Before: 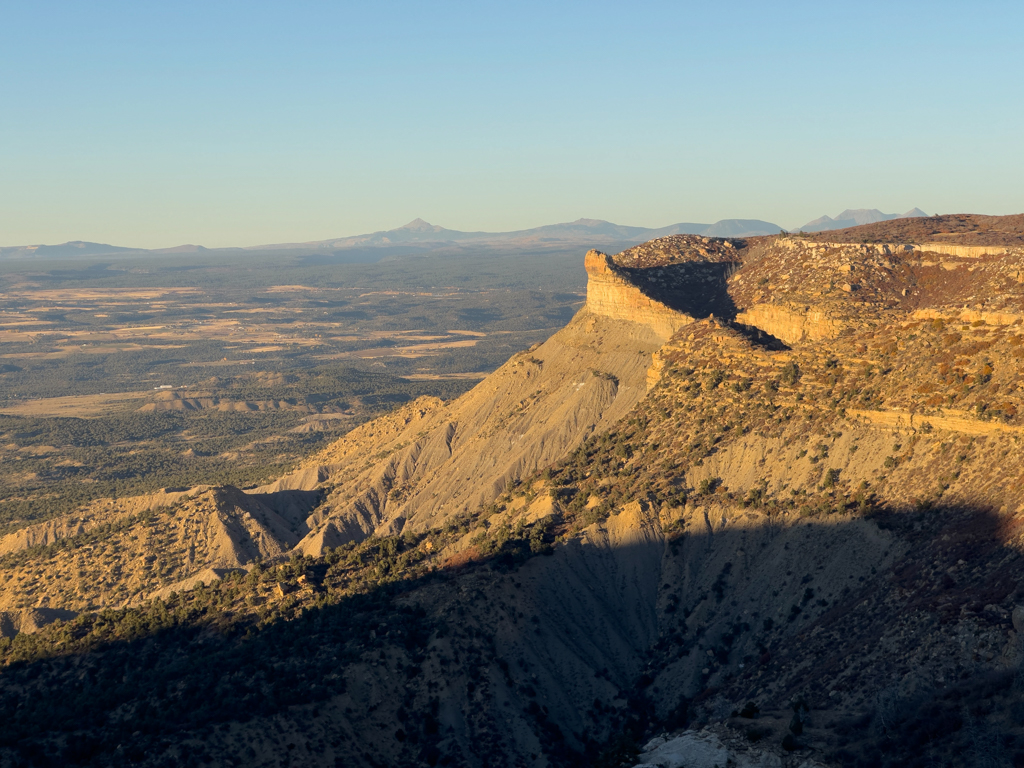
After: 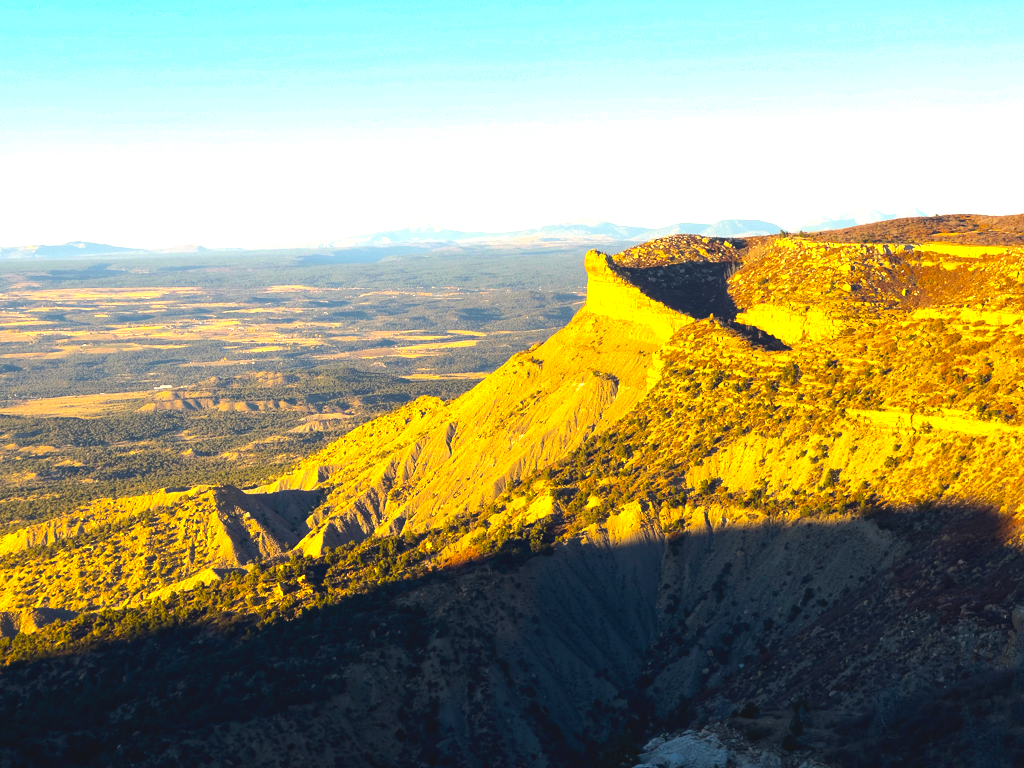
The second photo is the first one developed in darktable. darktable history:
color balance rgb: global offset › luminance 0.767%, perceptual saturation grading › global saturation 29.453%, perceptual brilliance grading › highlights 46.549%, perceptual brilliance grading › mid-tones 21.662%, perceptual brilliance grading › shadows -6.528%, global vibrance 44.723%
